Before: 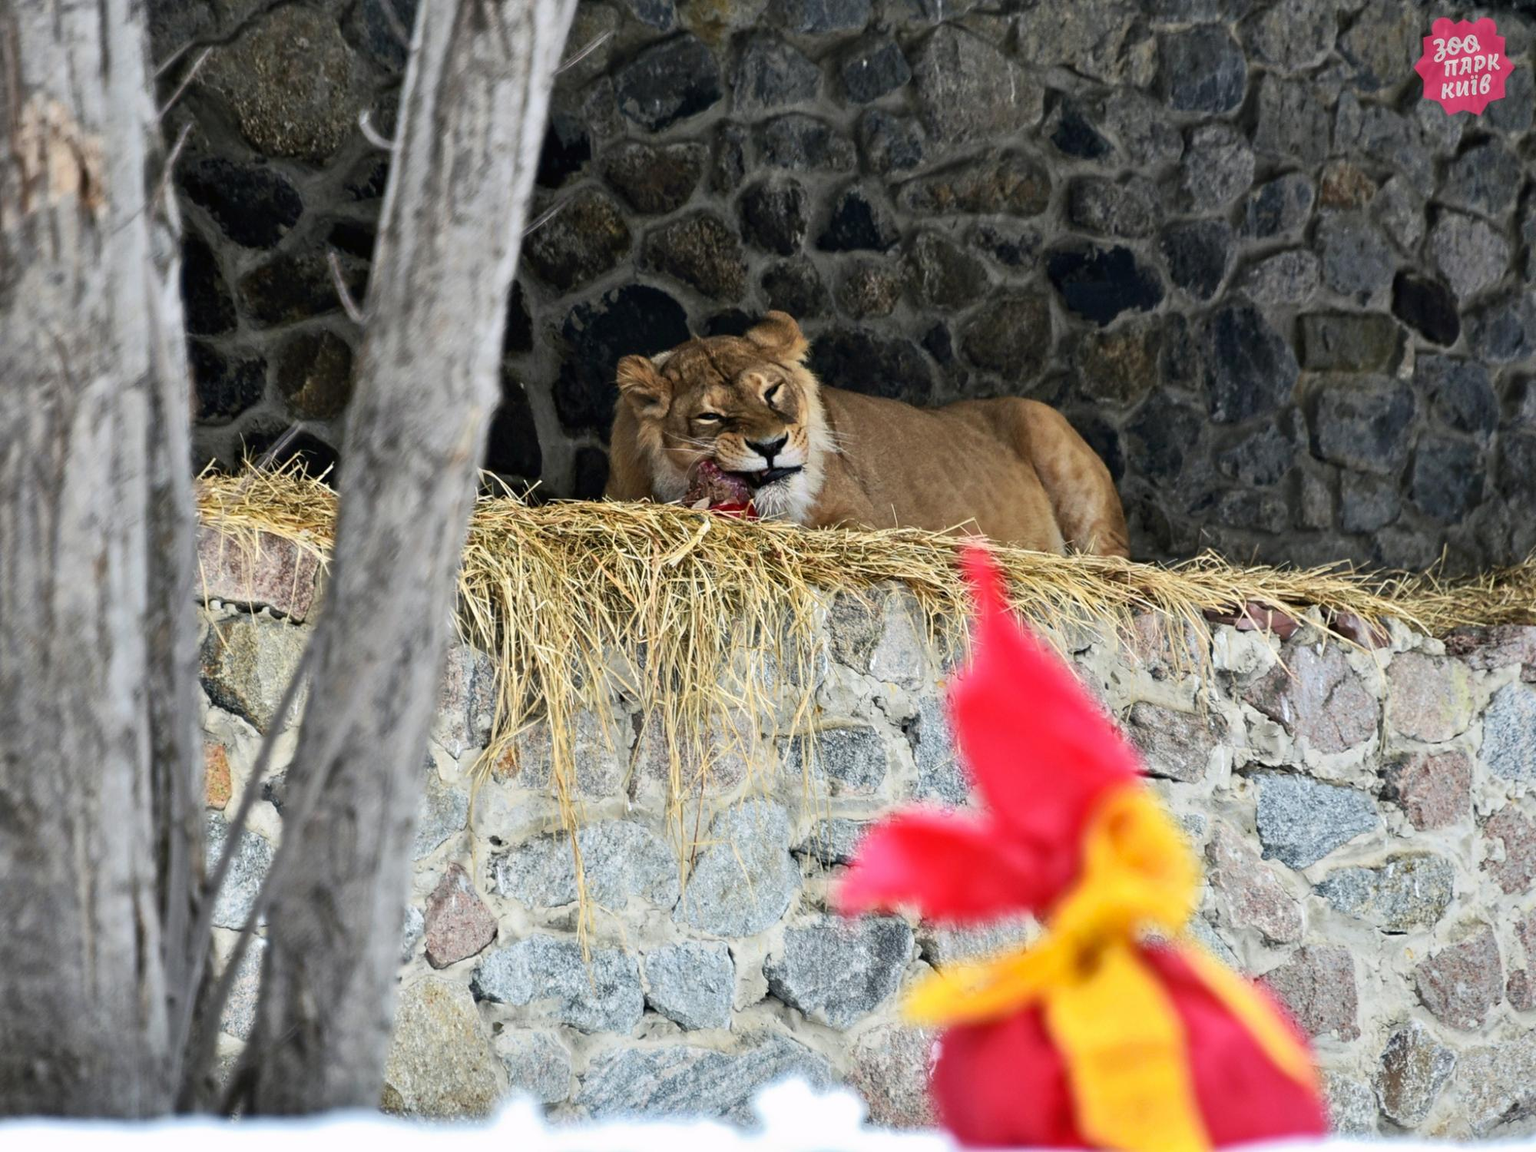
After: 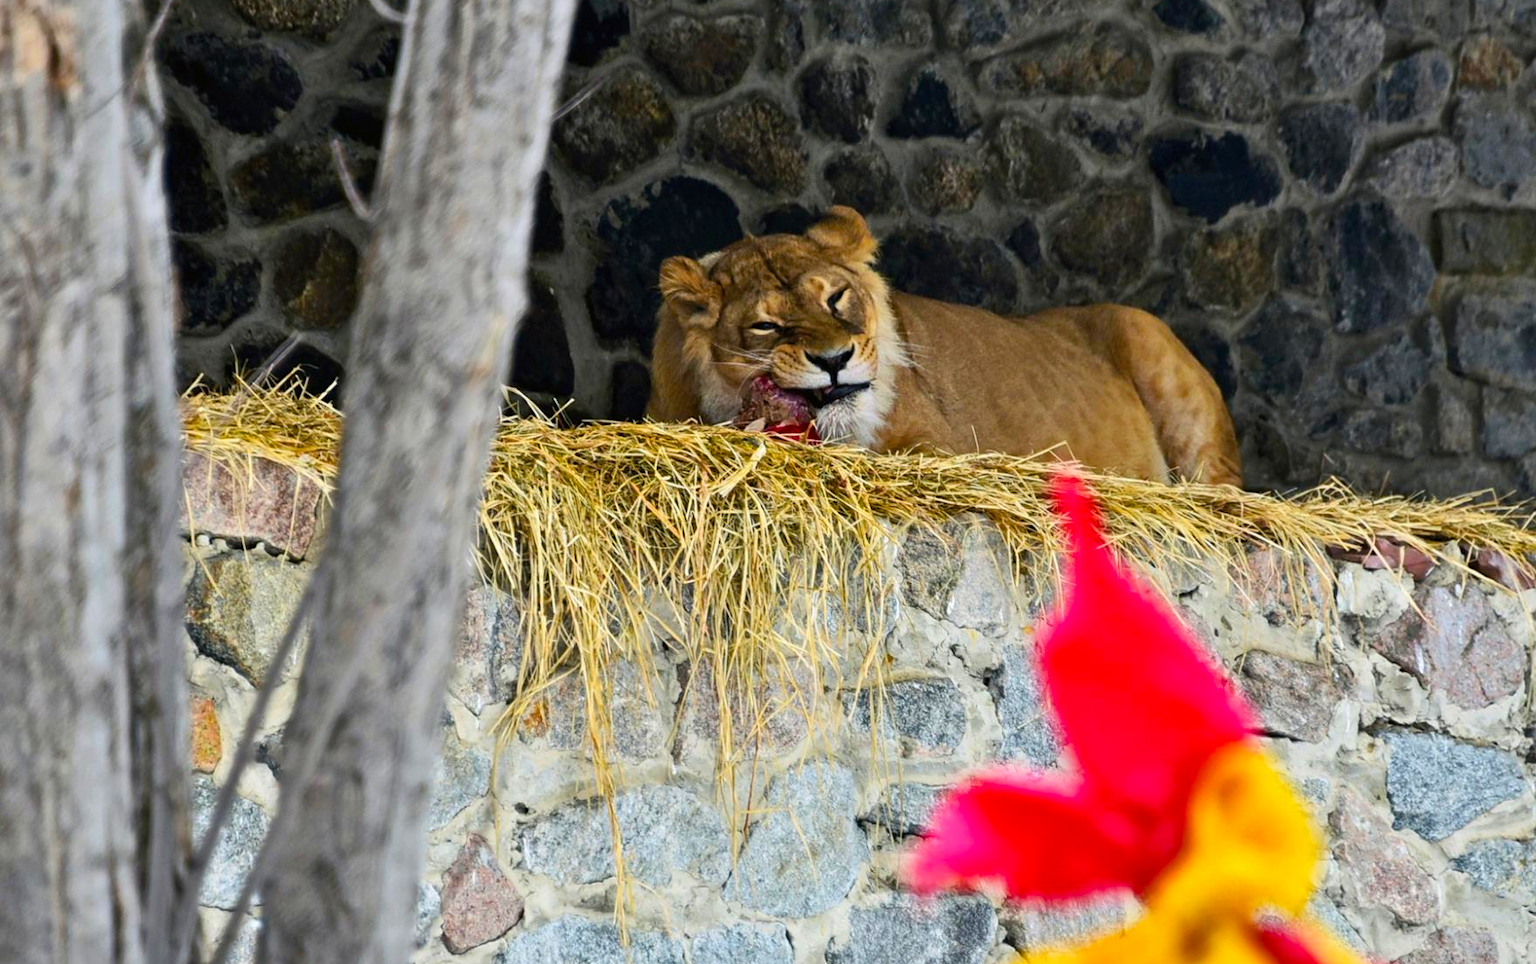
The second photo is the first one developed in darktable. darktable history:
crop and rotate: left 2.425%, top 11.305%, right 9.6%, bottom 15.08%
color balance rgb: perceptual saturation grading › global saturation 40%, global vibrance 15%
color correction: saturation 0.99
